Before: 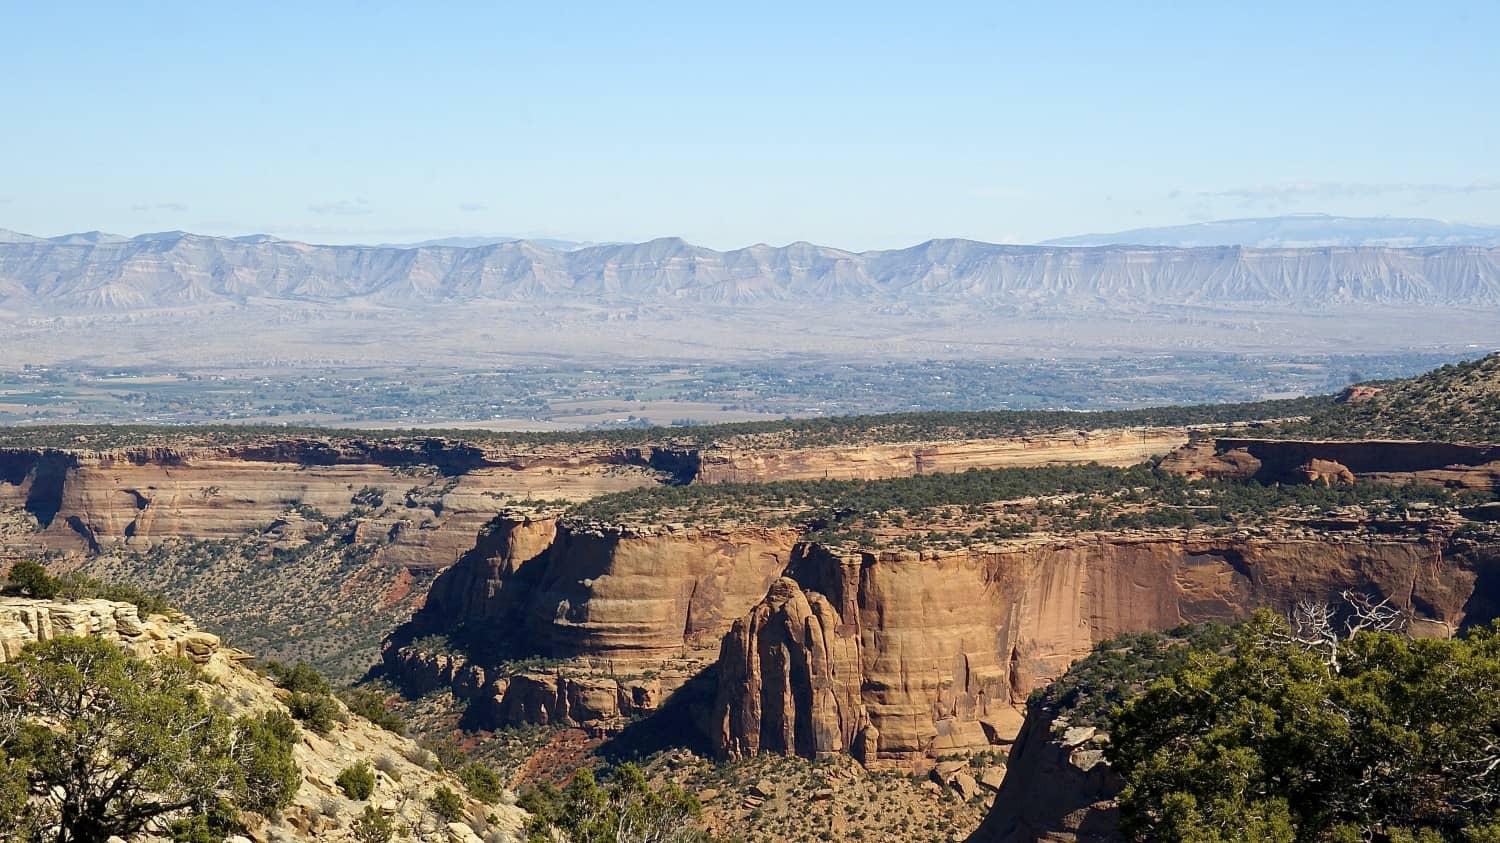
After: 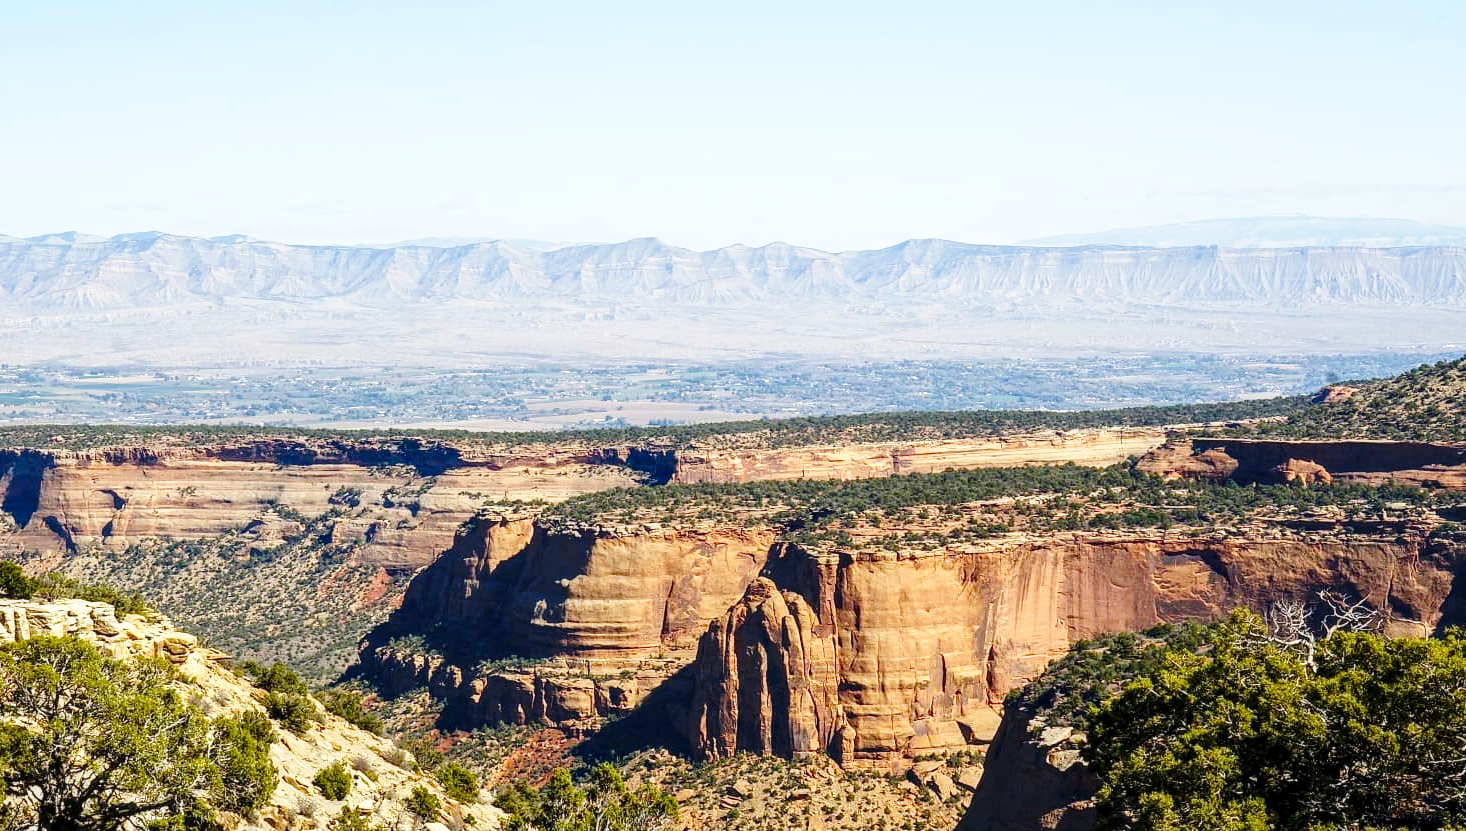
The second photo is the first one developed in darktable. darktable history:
base curve: curves: ch0 [(0, 0) (0.028, 0.03) (0.121, 0.232) (0.46, 0.748) (0.859, 0.968) (1, 1)], preserve colors none
crop and rotate: left 1.615%, right 0.621%, bottom 1.354%
local contrast: on, module defaults
contrast brightness saturation: contrast 0.038, saturation 0.158
